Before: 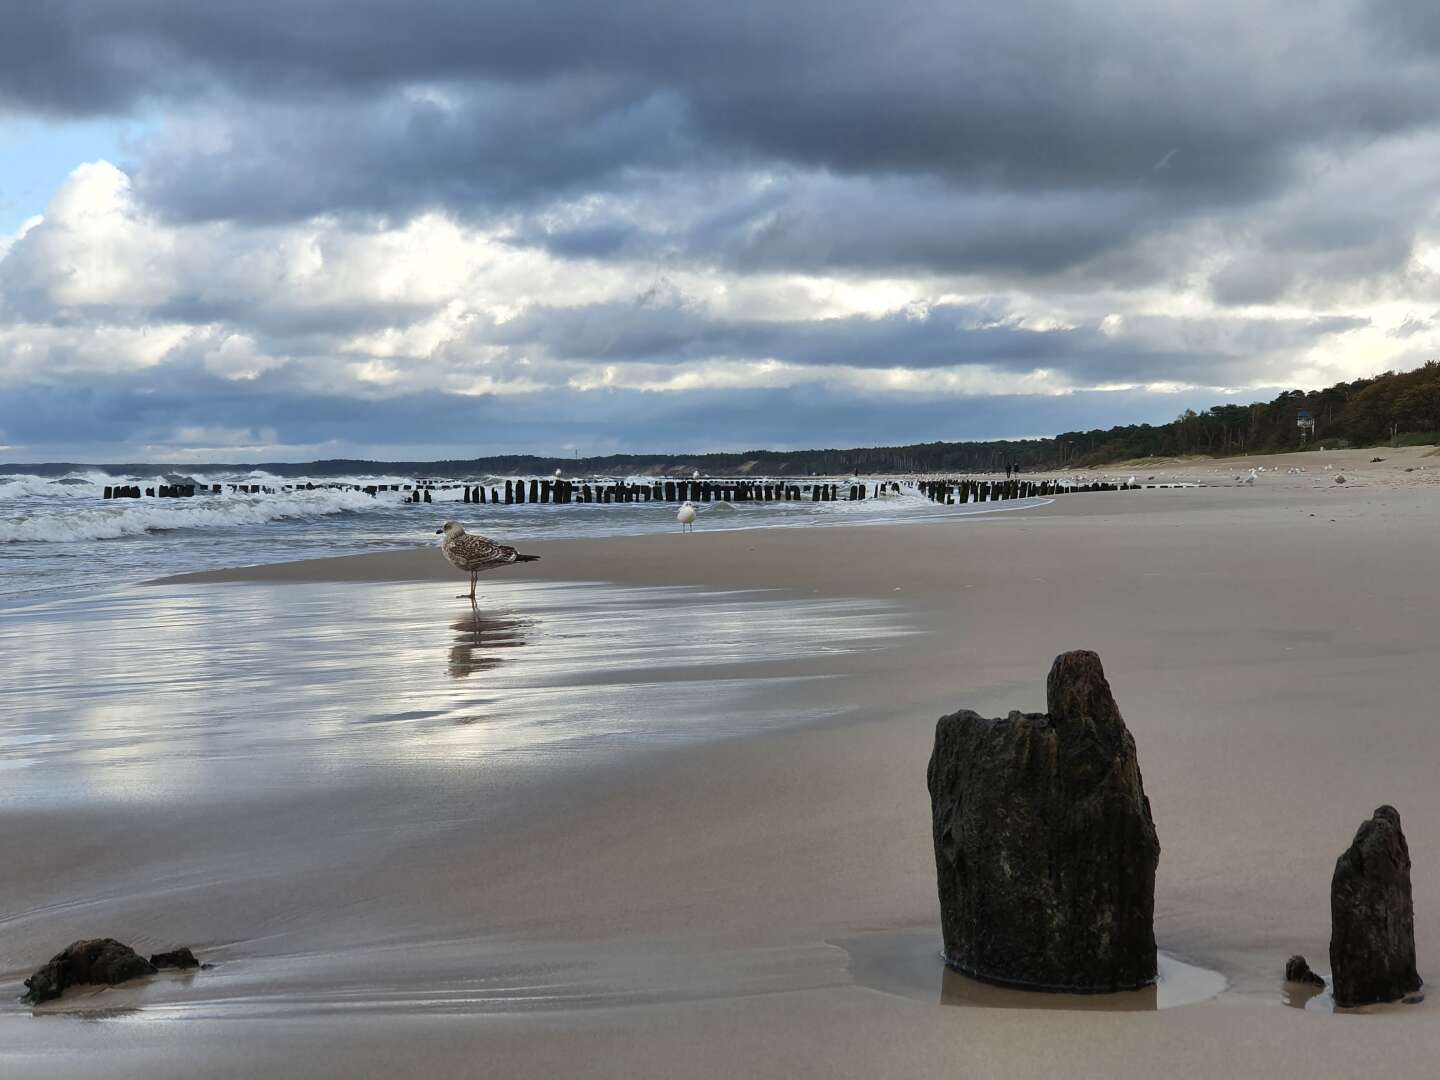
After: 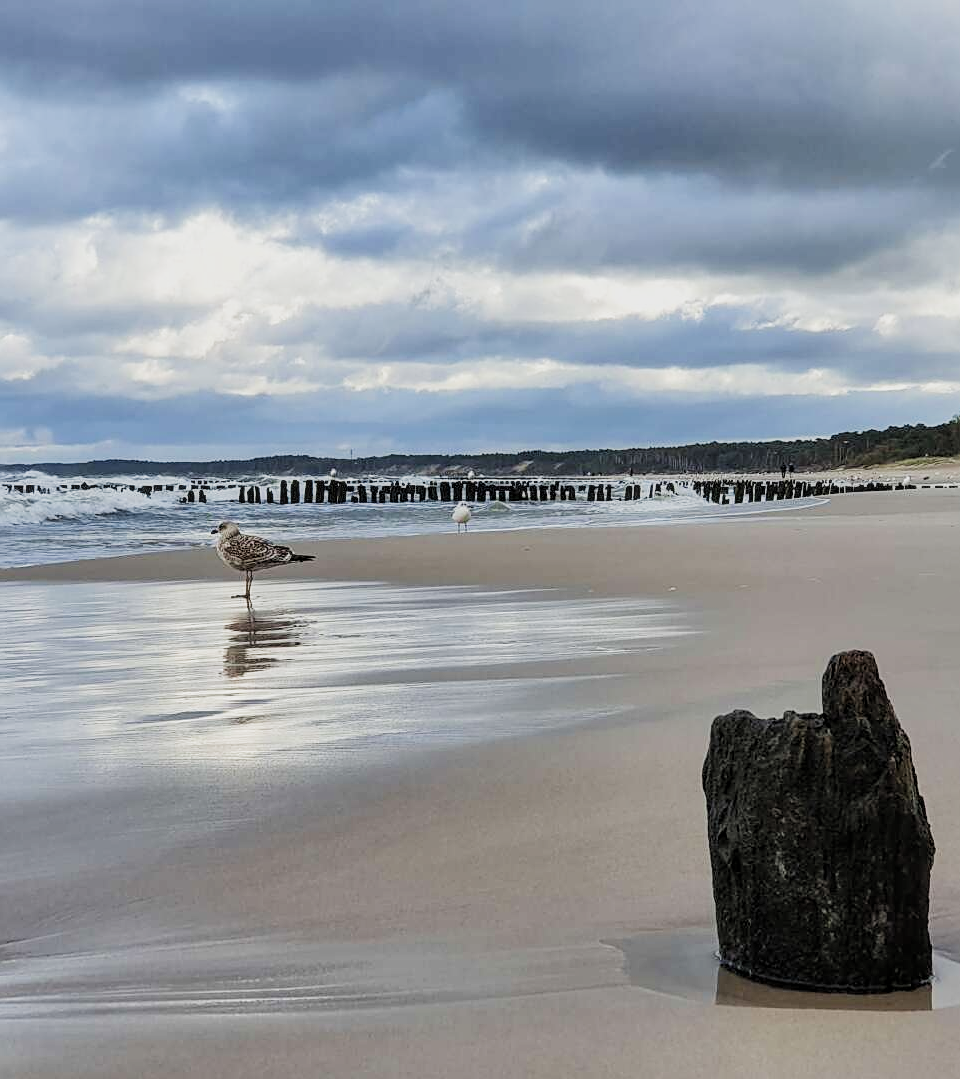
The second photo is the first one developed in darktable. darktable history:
exposure: black level correction 0, exposure 0.693 EV, compensate exposure bias true, compensate highlight preservation false
crop and rotate: left 15.633%, right 17.687%
sharpen: on, module defaults
local contrast: on, module defaults
filmic rgb: black relative exposure -7.65 EV, white relative exposure 4.56 EV, hardness 3.61, preserve chrominance RGB euclidean norm, color science v5 (2021), contrast in shadows safe, contrast in highlights safe
